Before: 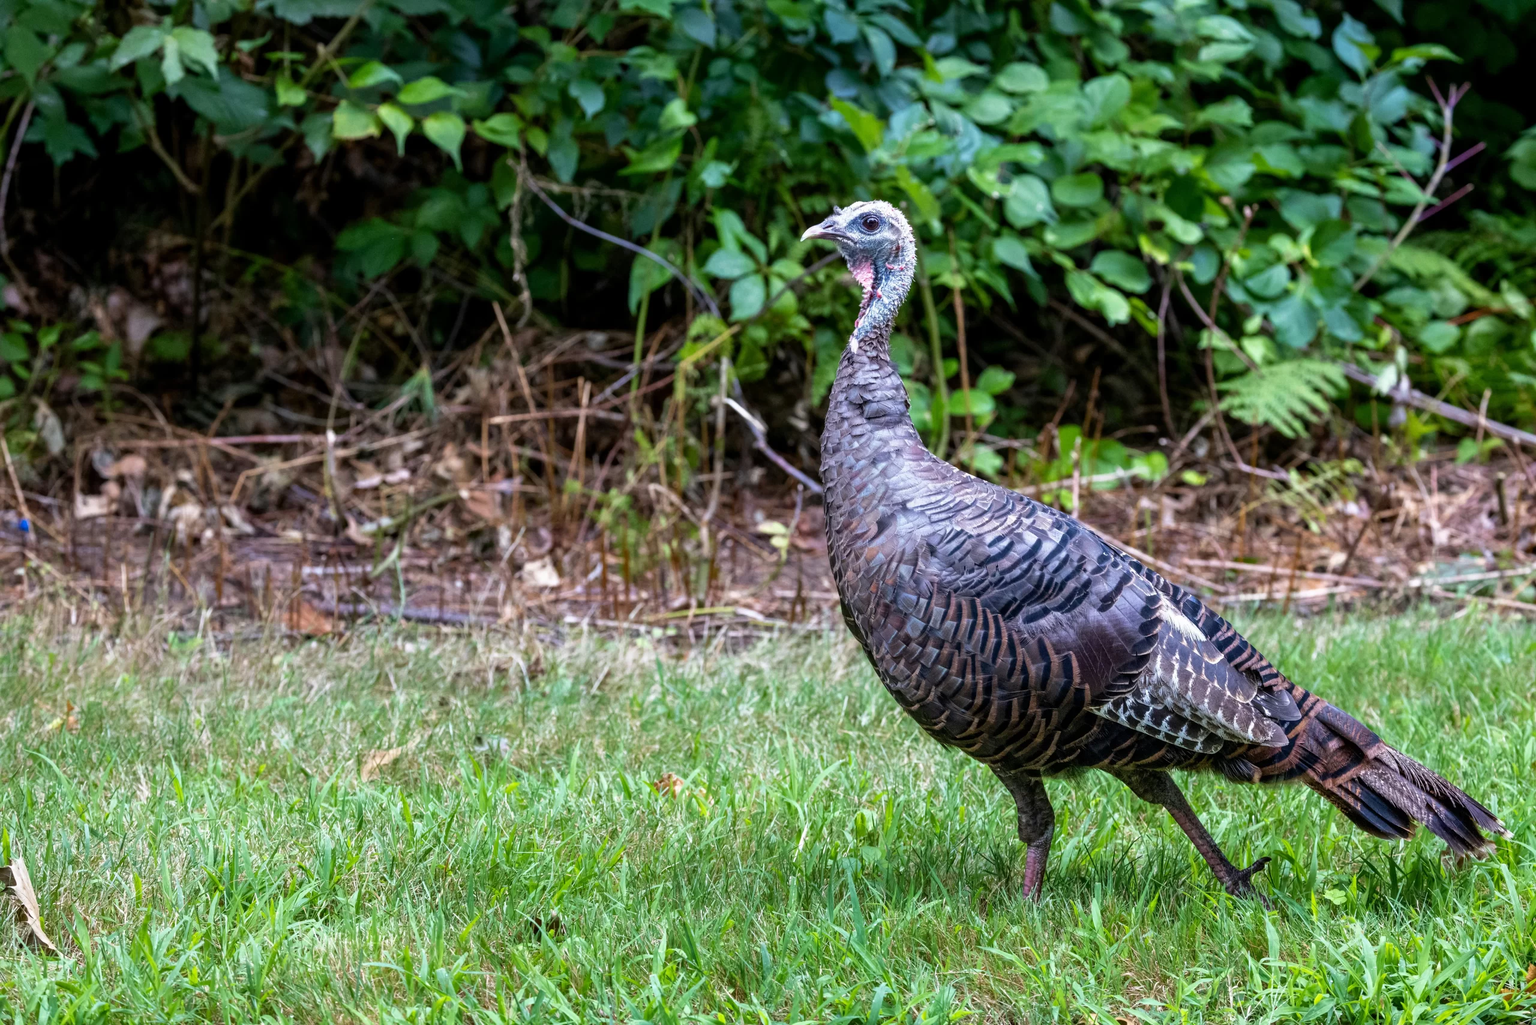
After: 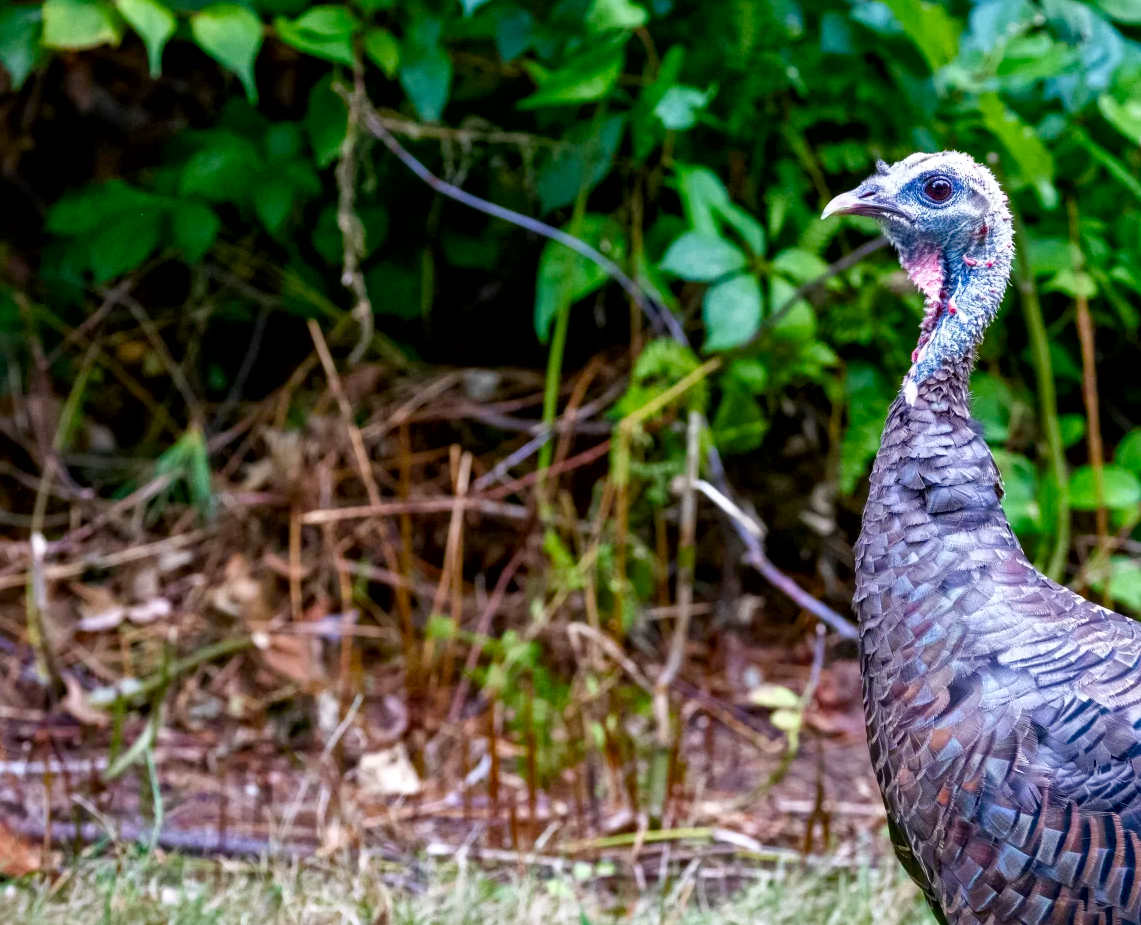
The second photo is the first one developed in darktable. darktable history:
local contrast: mode bilateral grid, contrast 31, coarseness 24, midtone range 0.2
crop: left 20.077%, top 10.762%, right 35.352%, bottom 34.809%
color balance rgb: perceptual saturation grading › global saturation 20%, perceptual saturation grading › highlights -49.5%, perceptual saturation grading › shadows 25.698%, global vibrance 20%
color correction: highlights b* 0.059, saturation 1.3
